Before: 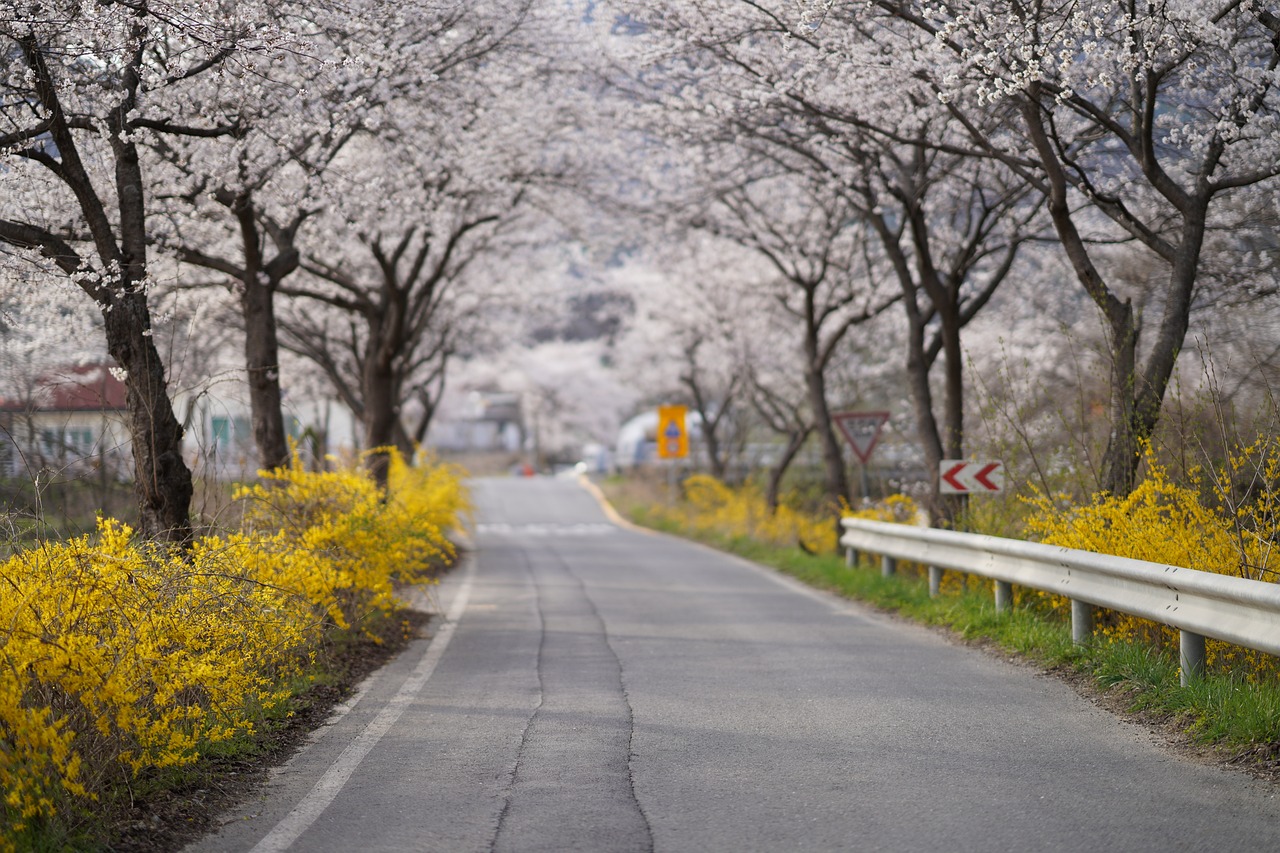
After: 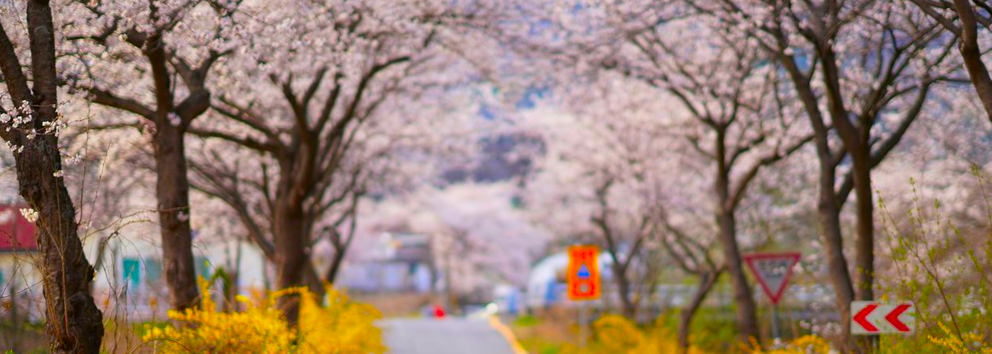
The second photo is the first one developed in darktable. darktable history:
color correction: highlights b* -0.03, saturation 2.96
vignetting: fall-off start 100.54%, brightness -0.854, width/height ratio 1.324
crop: left 6.98%, top 18.719%, right 14.469%, bottom 39.687%
